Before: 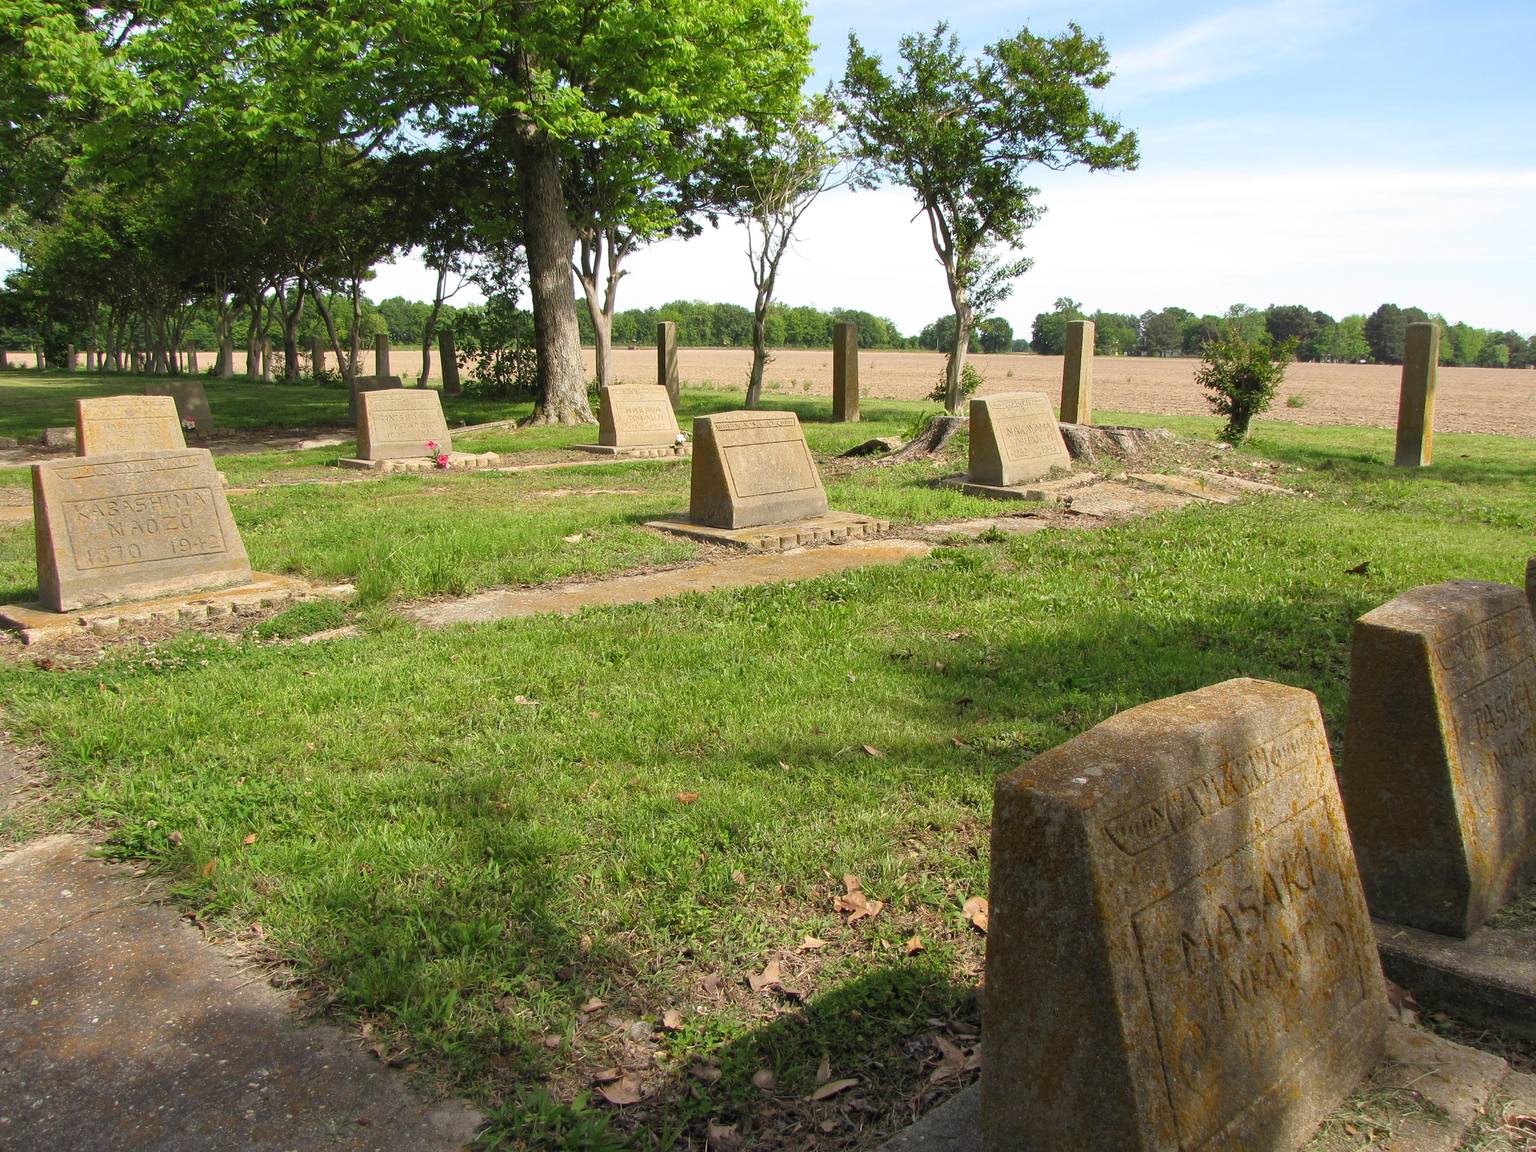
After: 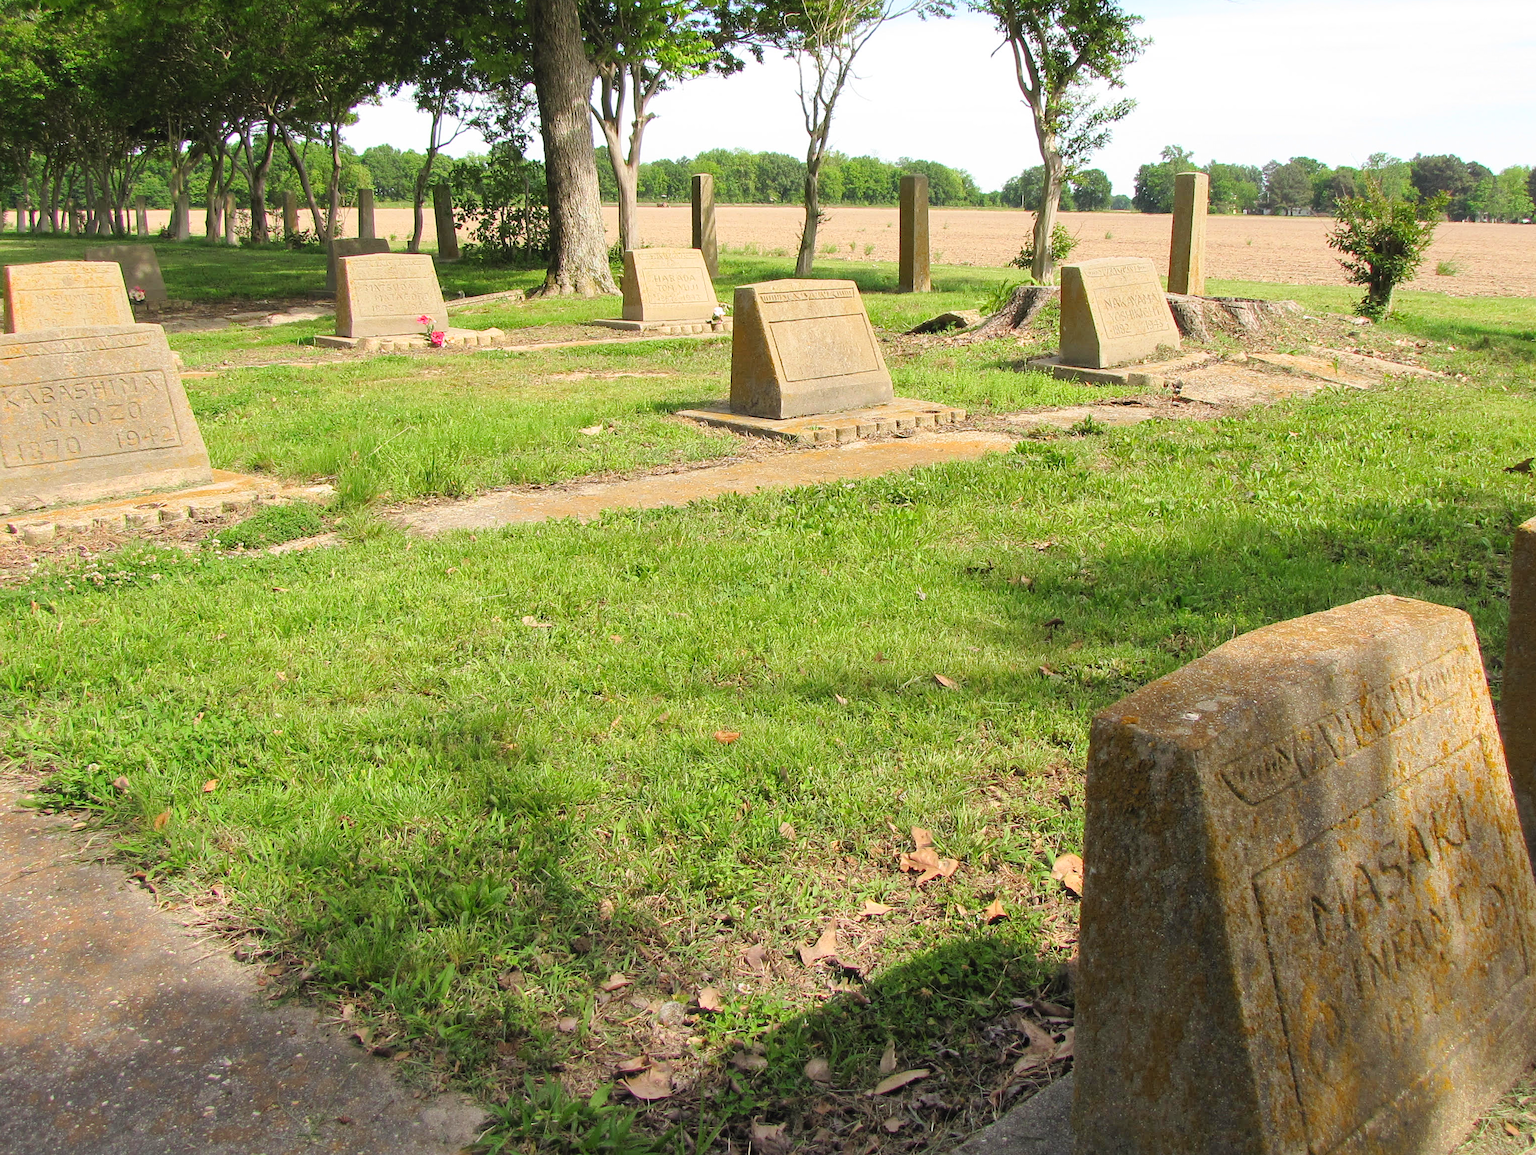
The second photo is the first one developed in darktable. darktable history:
sharpen: amount 0.2
crop and rotate: left 4.755%, top 15.192%, right 10.667%
tone curve: curves: ch0 [(0, 0) (0.003, 0.004) (0.011, 0.015) (0.025, 0.033) (0.044, 0.058) (0.069, 0.091) (0.1, 0.131) (0.136, 0.179) (0.177, 0.233) (0.224, 0.296) (0.277, 0.364) (0.335, 0.434) (0.399, 0.511) (0.468, 0.584) (0.543, 0.656) (0.623, 0.729) (0.709, 0.799) (0.801, 0.874) (0.898, 0.936) (1, 1)], color space Lab, linked channels, preserve colors none
